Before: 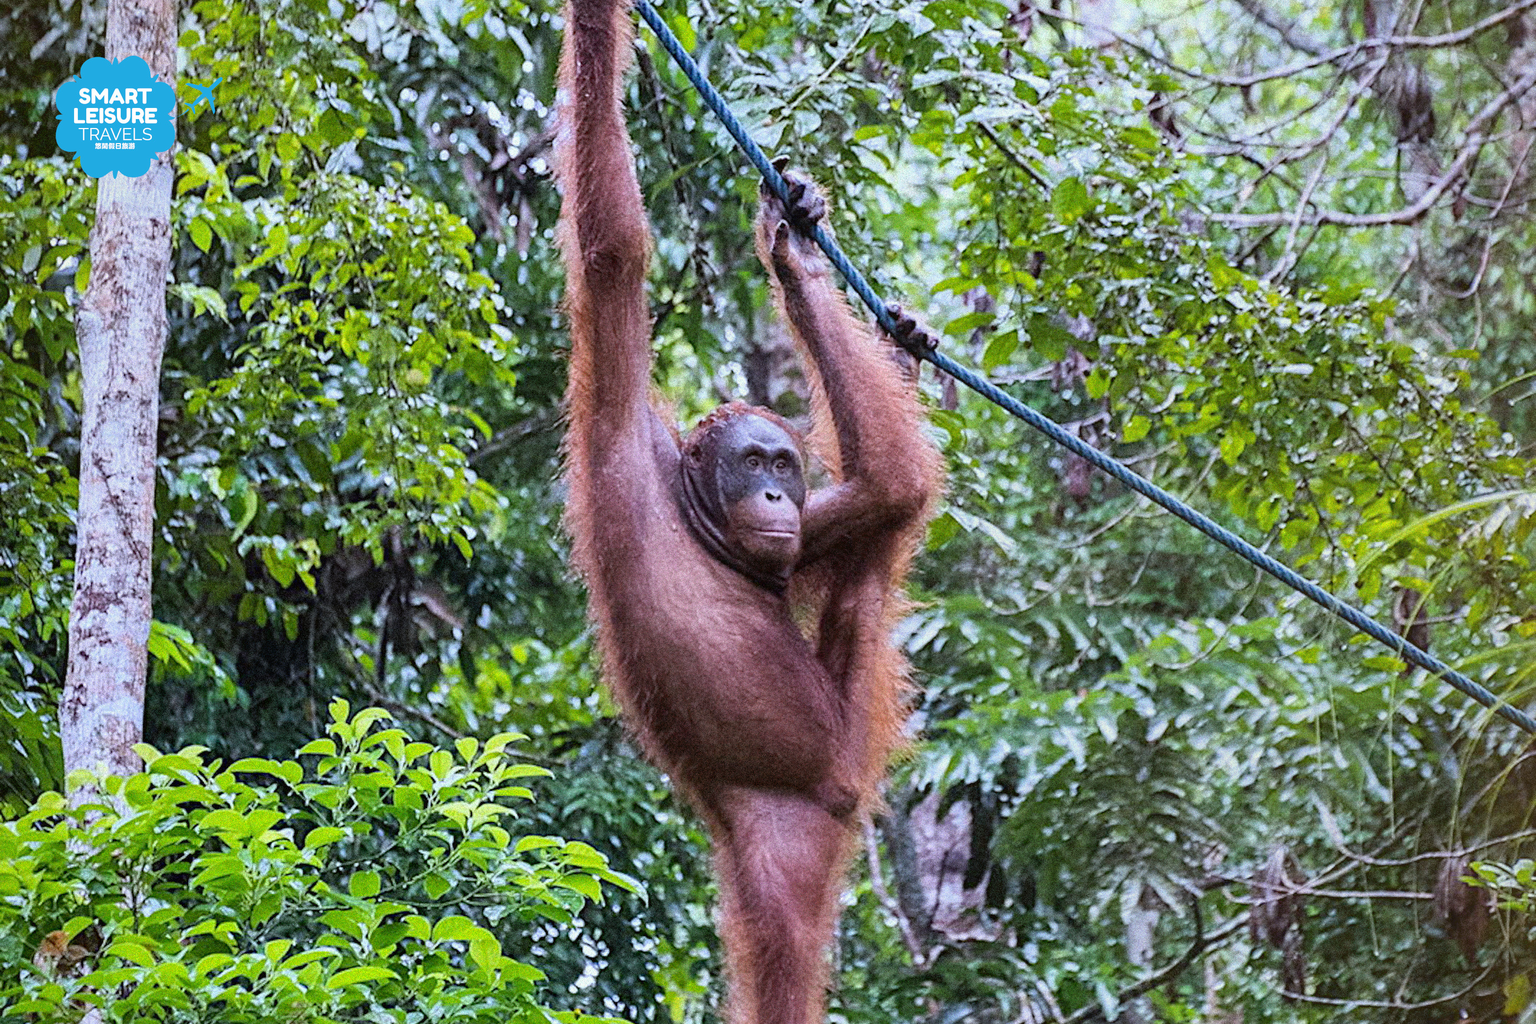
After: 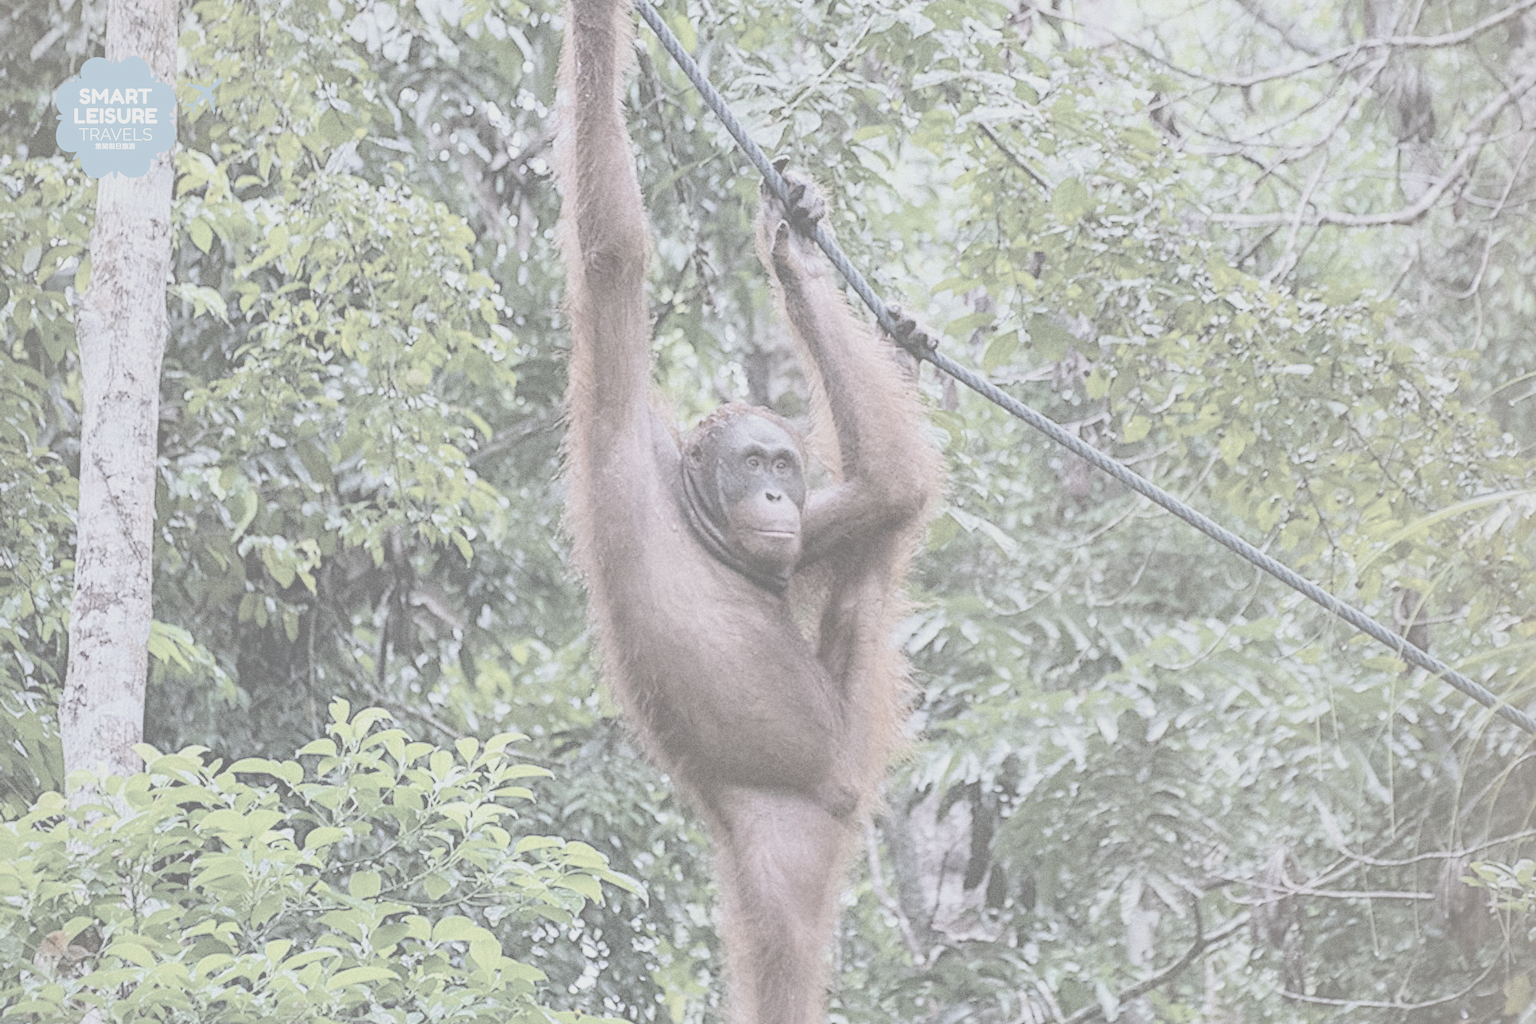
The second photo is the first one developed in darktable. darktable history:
contrast brightness saturation: contrast -0.313, brightness 0.734, saturation -0.792
